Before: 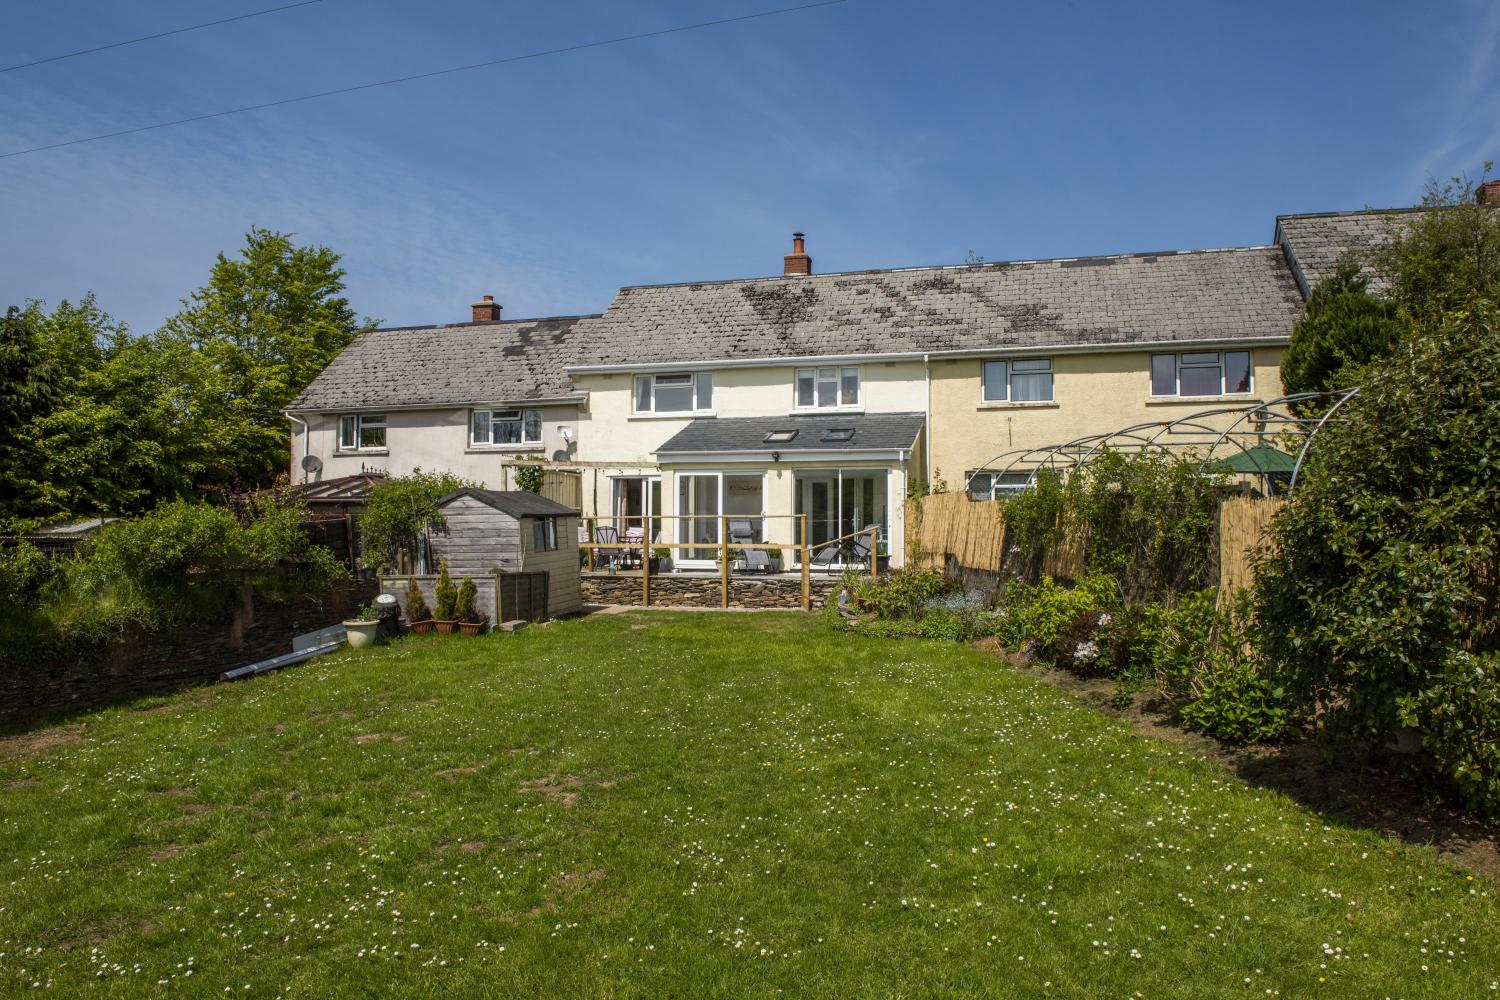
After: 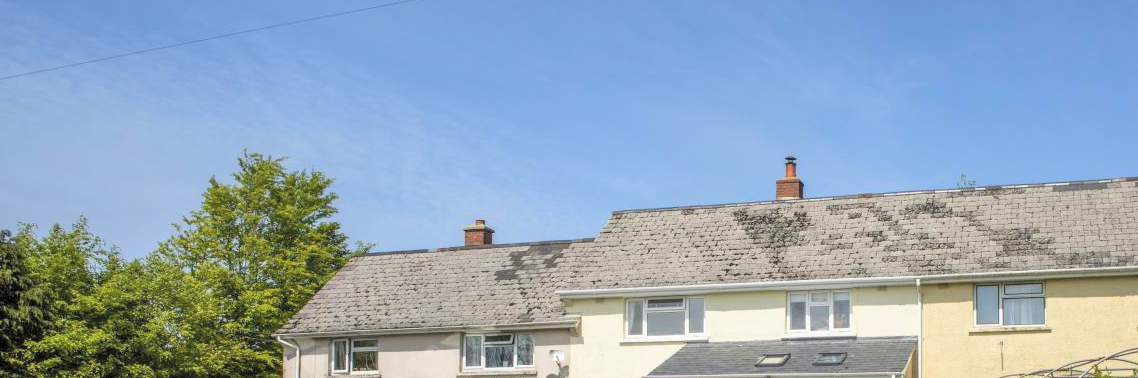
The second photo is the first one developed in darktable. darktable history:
contrast brightness saturation: contrast 0.098, brightness 0.3, saturation 0.147
crop: left 0.551%, top 7.649%, right 23.536%, bottom 54.476%
